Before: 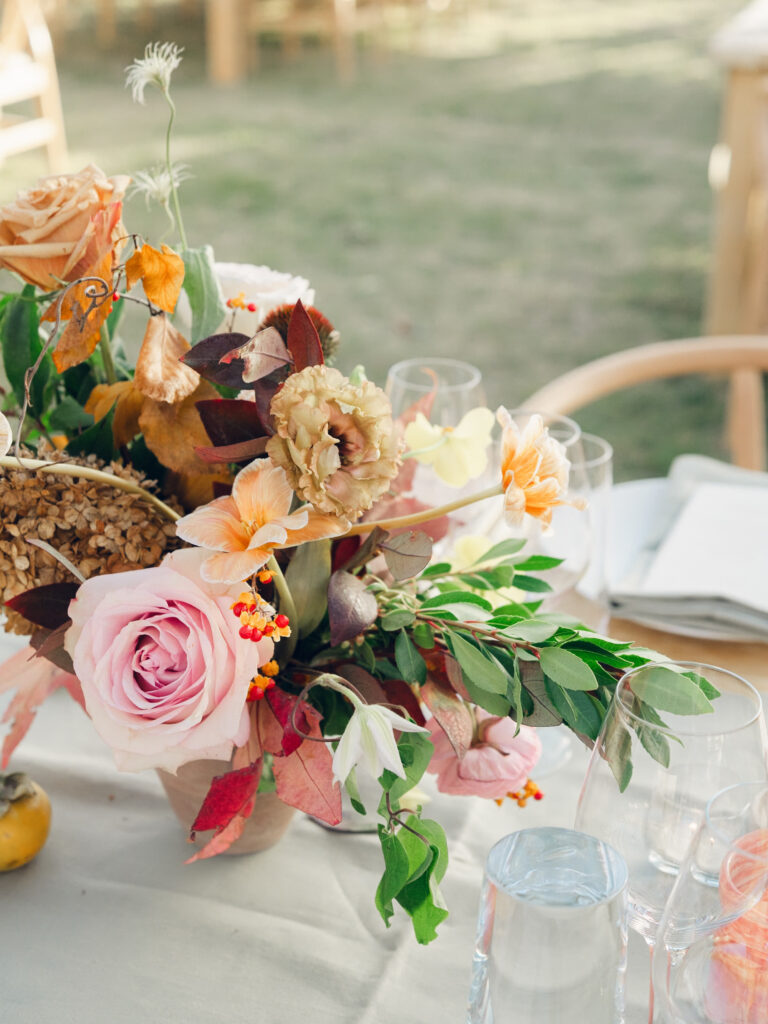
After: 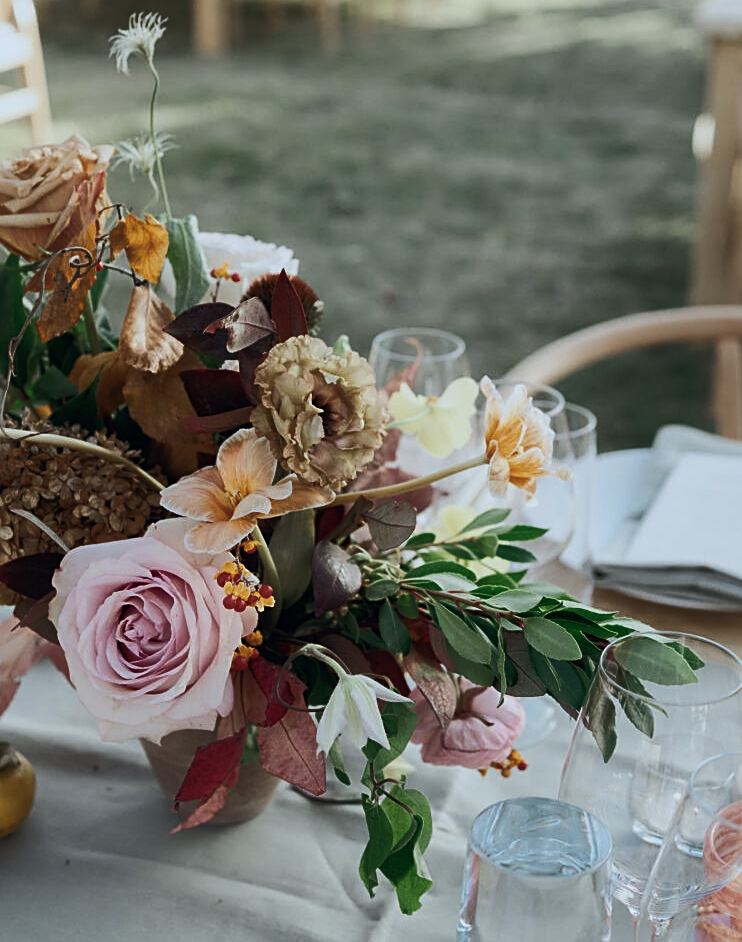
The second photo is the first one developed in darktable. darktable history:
color correction: highlights a* -4.21, highlights b* -11.12
sharpen: on, module defaults
crop: left 2.164%, top 2.979%, right 1.111%, bottom 4.953%
color balance rgb: perceptual saturation grading › global saturation -0.096%, perceptual brilliance grading › highlights 1.999%, perceptual brilliance grading › mid-tones -50.279%, perceptual brilliance grading › shadows -49.923%, global vibrance 32.579%
exposure: exposure -0.356 EV, compensate highlight preservation false
